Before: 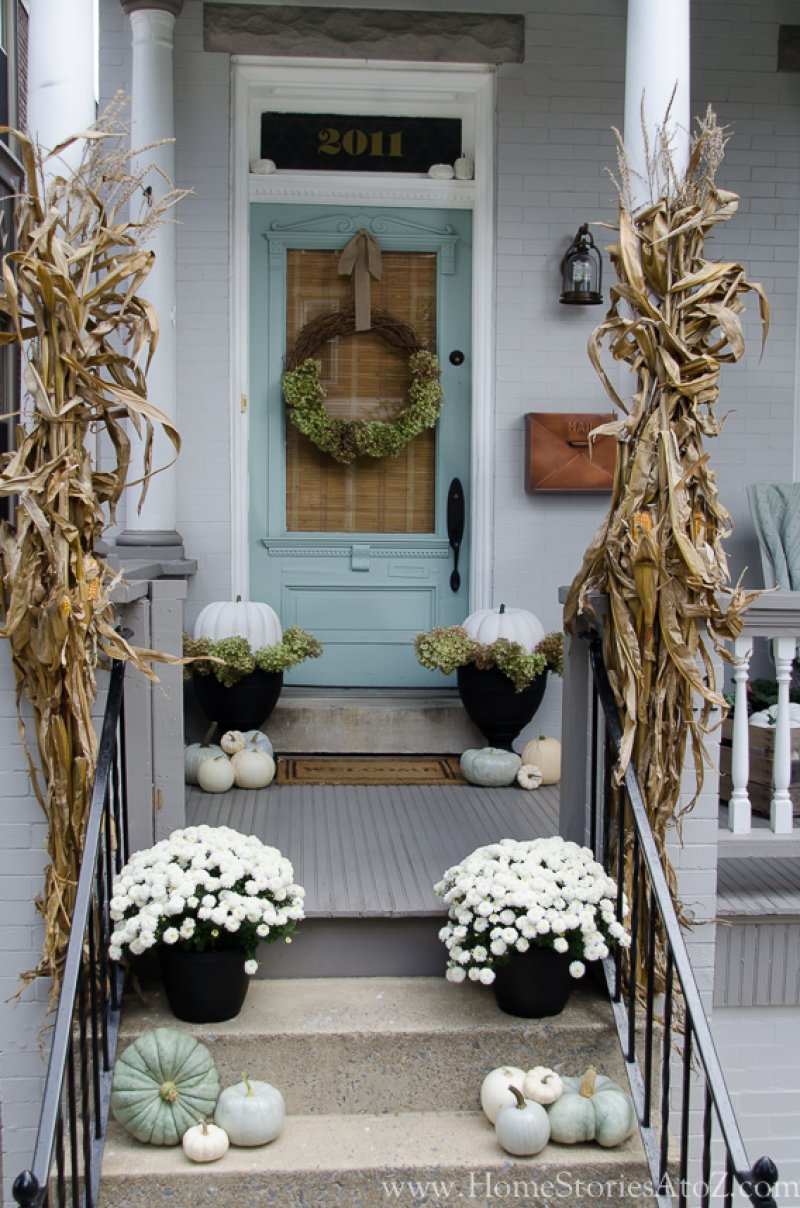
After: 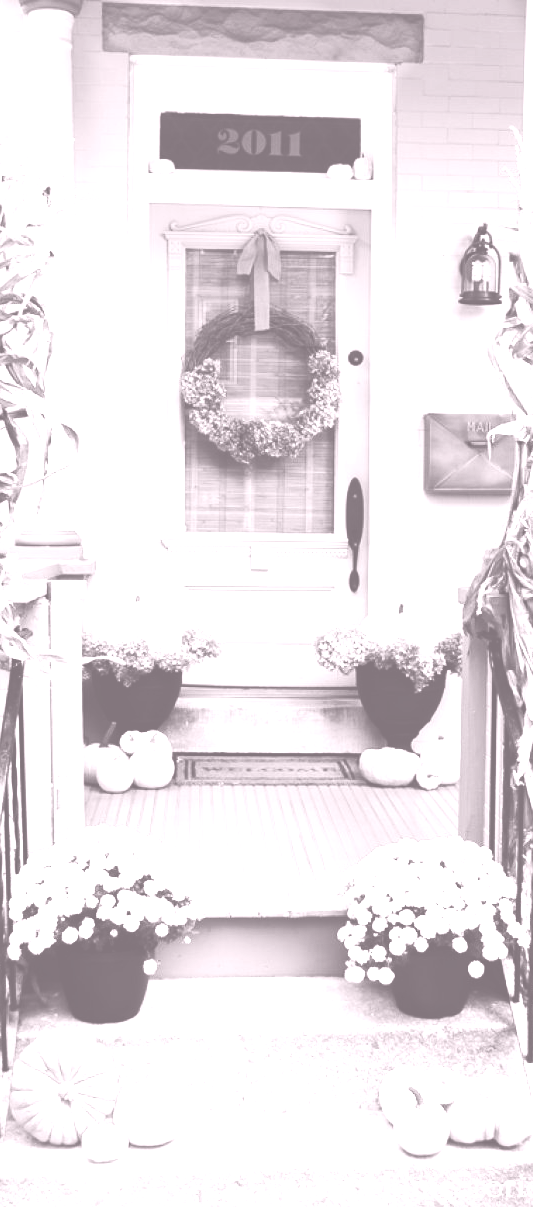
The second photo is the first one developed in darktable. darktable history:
tone curve: curves: ch0 [(0.014, 0) (0.13, 0.09) (0.227, 0.211) (0.33, 0.395) (0.494, 0.615) (0.662, 0.76) (0.795, 0.846) (1, 0.969)]; ch1 [(0, 0) (0.366, 0.367) (0.447, 0.416) (0.473, 0.484) (0.504, 0.502) (0.525, 0.518) (0.564, 0.601) (0.634, 0.66) (0.746, 0.804) (1, 1)]; ch2 [(0, 0) (0.333, 0.346) (0.375, 0.375) (0.424, 0.43) (0.476, 0.498) (0.496, 0.505) (0.517, 0.522) (0.548, 0.548) (0.579, 0.618) (0.651, 0.674) (0.688, 0.728) (1, 1)], color space Lab, independent channels, preserve colors none
exposure: exposure -0.157 EV, compensate highlight preservation false
colorize: hue 25.2°, saturation 83%, source mix 82%, lightness 79%, version 1
crop and rotate: left 12.673%, right 20.66%
